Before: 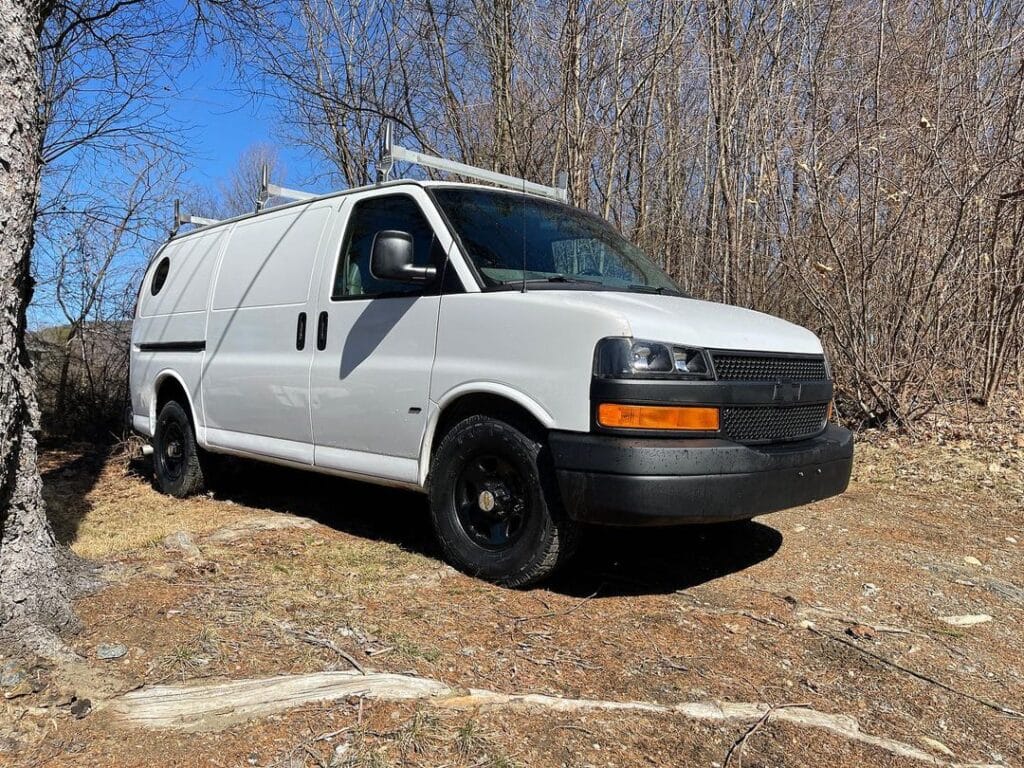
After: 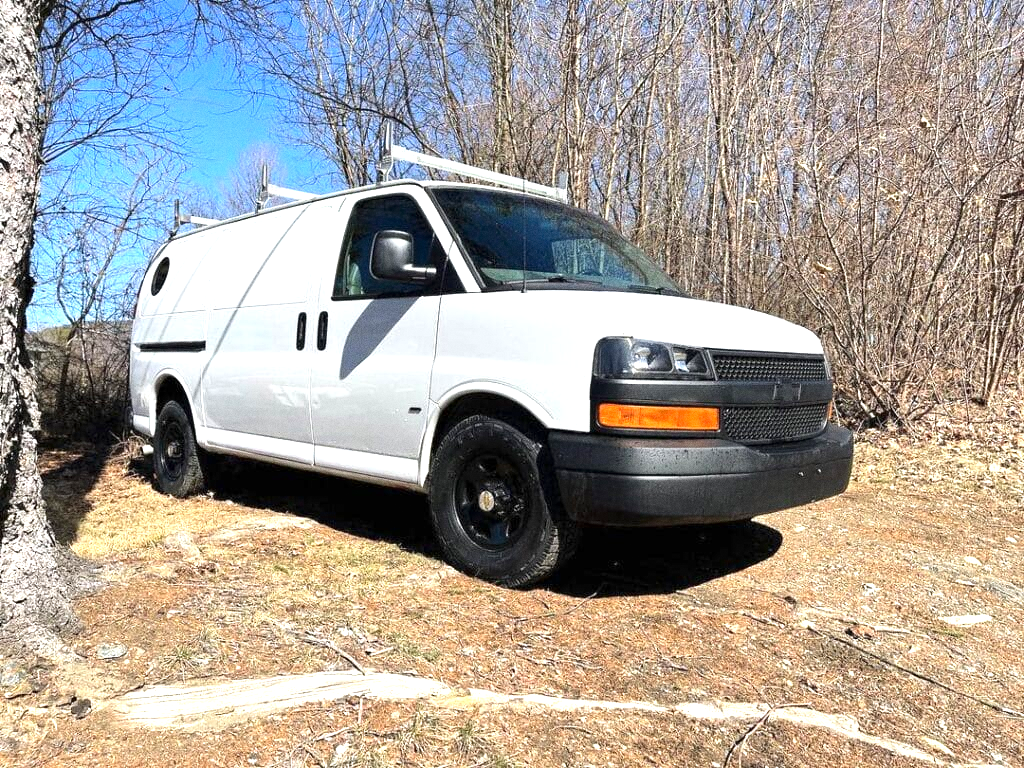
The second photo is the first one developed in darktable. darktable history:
grain: on, module defaults
exposure: exposure 0.999 EV, compensate highlight preservation false
